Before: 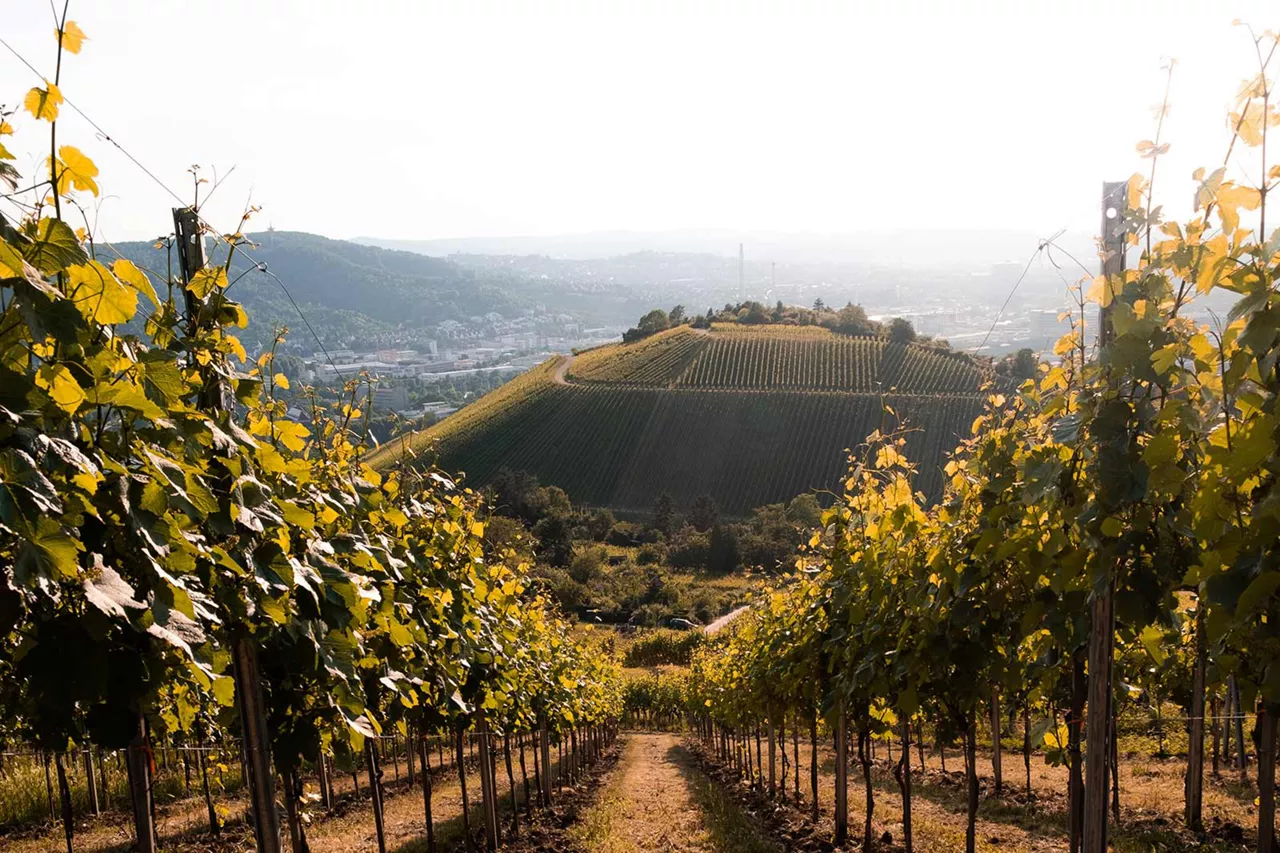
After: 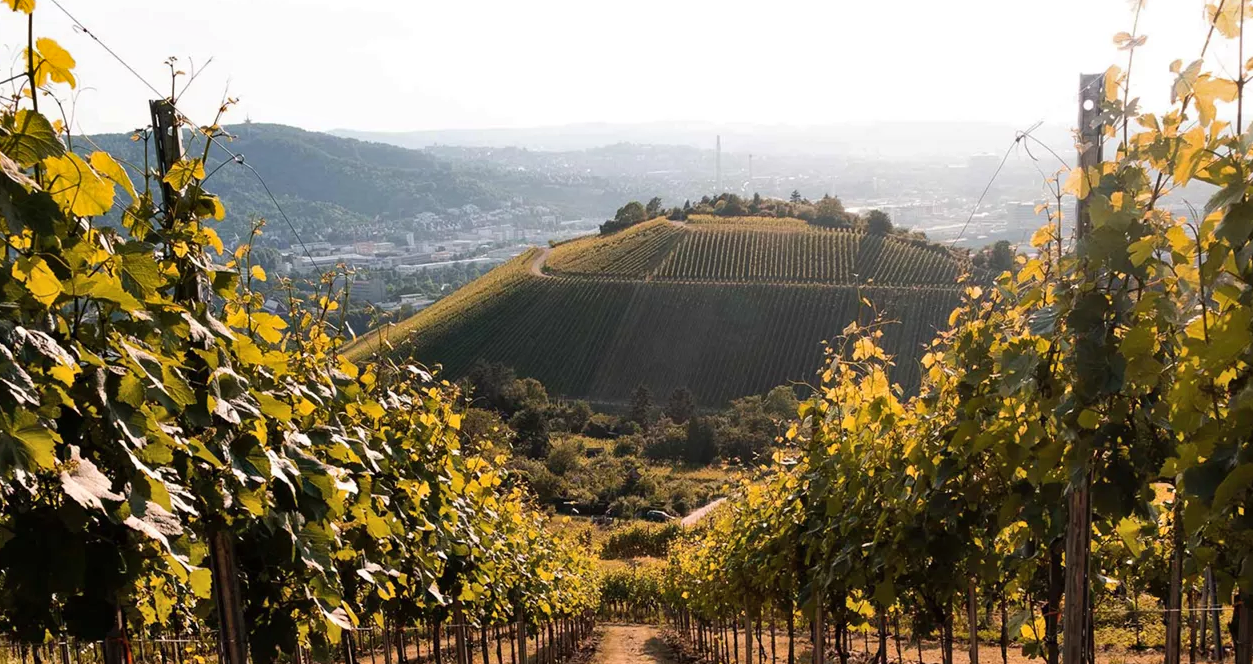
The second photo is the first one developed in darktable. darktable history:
shadows and highlights: shadows 49, highlights -41, soften with gaussian
rotate and perspective: crop left 0, crop top 0
crop and rotate: left 1.814%, top 12.818%, right 0.25%, bottom 9.225%
